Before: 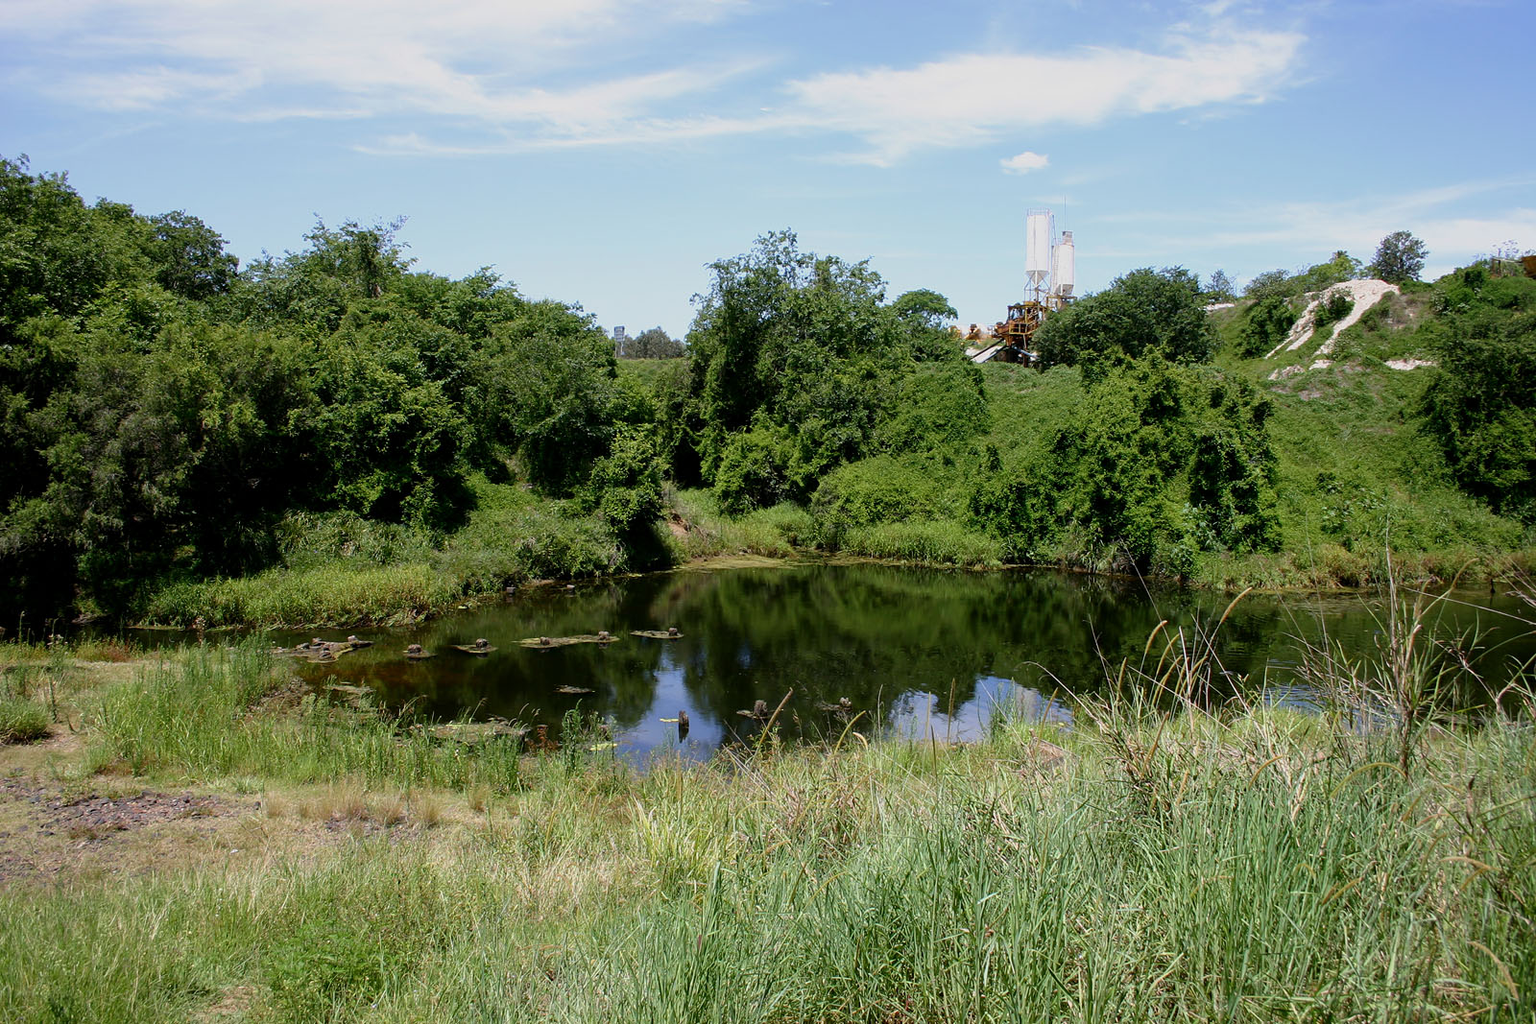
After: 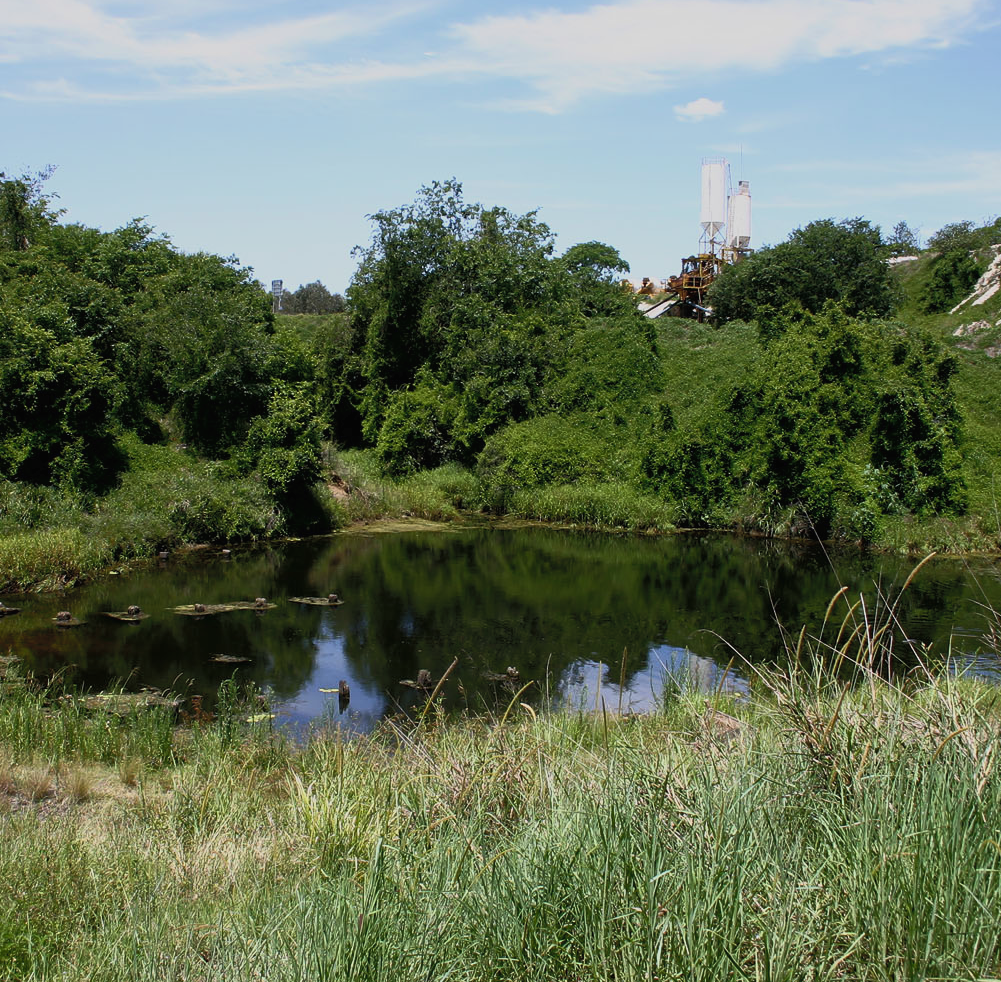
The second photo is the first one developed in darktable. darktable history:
exposure: black level correction 0, exposure -0.704 EV, compensate highlight preservation false
crop and rotate: left 23.086%, top 5.626%, right 14.318%, bottom 2.253%
tone equalizer: -8 EV 0.02 EV, -7 EV -0.015 EV, -6 EV 0.024 EV, -5 EV 0.054 EV, -4 EV 0.246 EV, -3 EV 0.651 EV, -2 EV 0.568 EV, -1 EV 0.174 EV, +0 EV 0.022 EV, edges refinement/feathering 500, mask exposure compensation -1.57 EV, preserve details no
tone curve: curves: ch0 [(0, 0) (0.003, 0.013) (0.011, 0.02) (0.025, 0.037) (0.044, 0.068) (0.069, 0.108) (0.1, 0.138) (0.136, 0.168) (0.177, 0.203) (0.224, 0.241) (0.277, 0.281) (0.335, 0.328) (0.399, 0.382) (0.468, 0.448) (0.543, 0.519) (0.623, 0.603) (0.709, 0.705) (0.801, 0.808) (0.898, 0.903) (1, 1)], color space Lab, independent channels, preserve colors none
